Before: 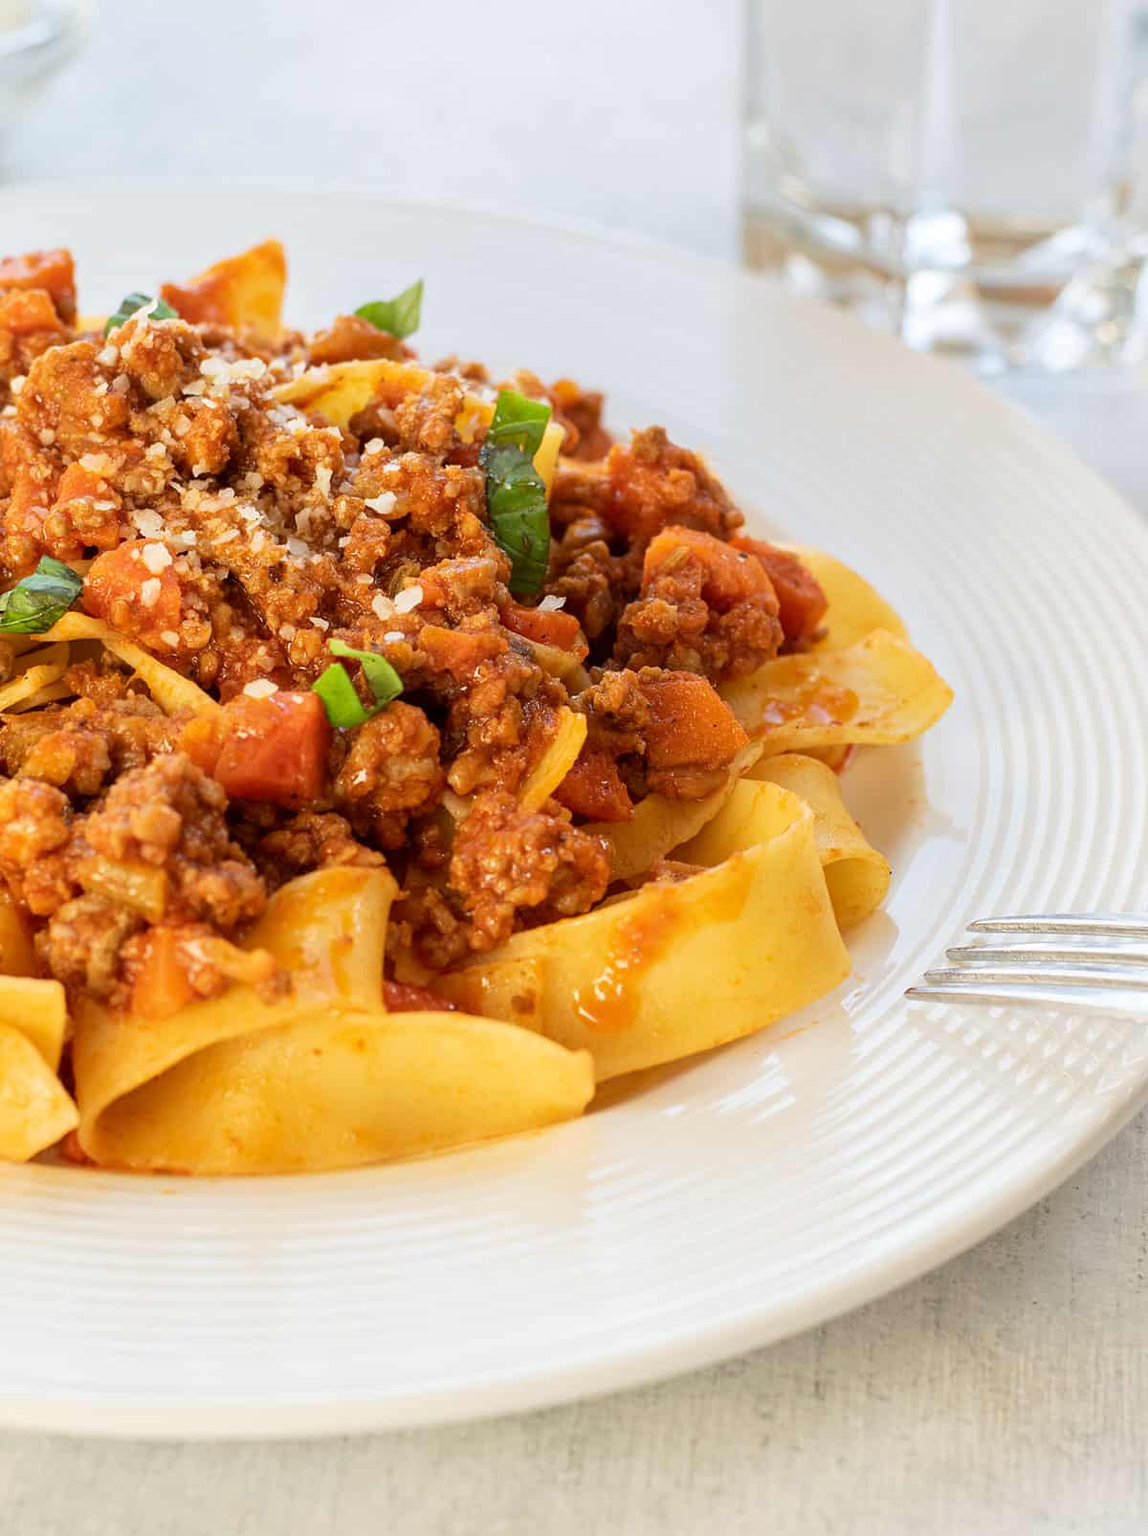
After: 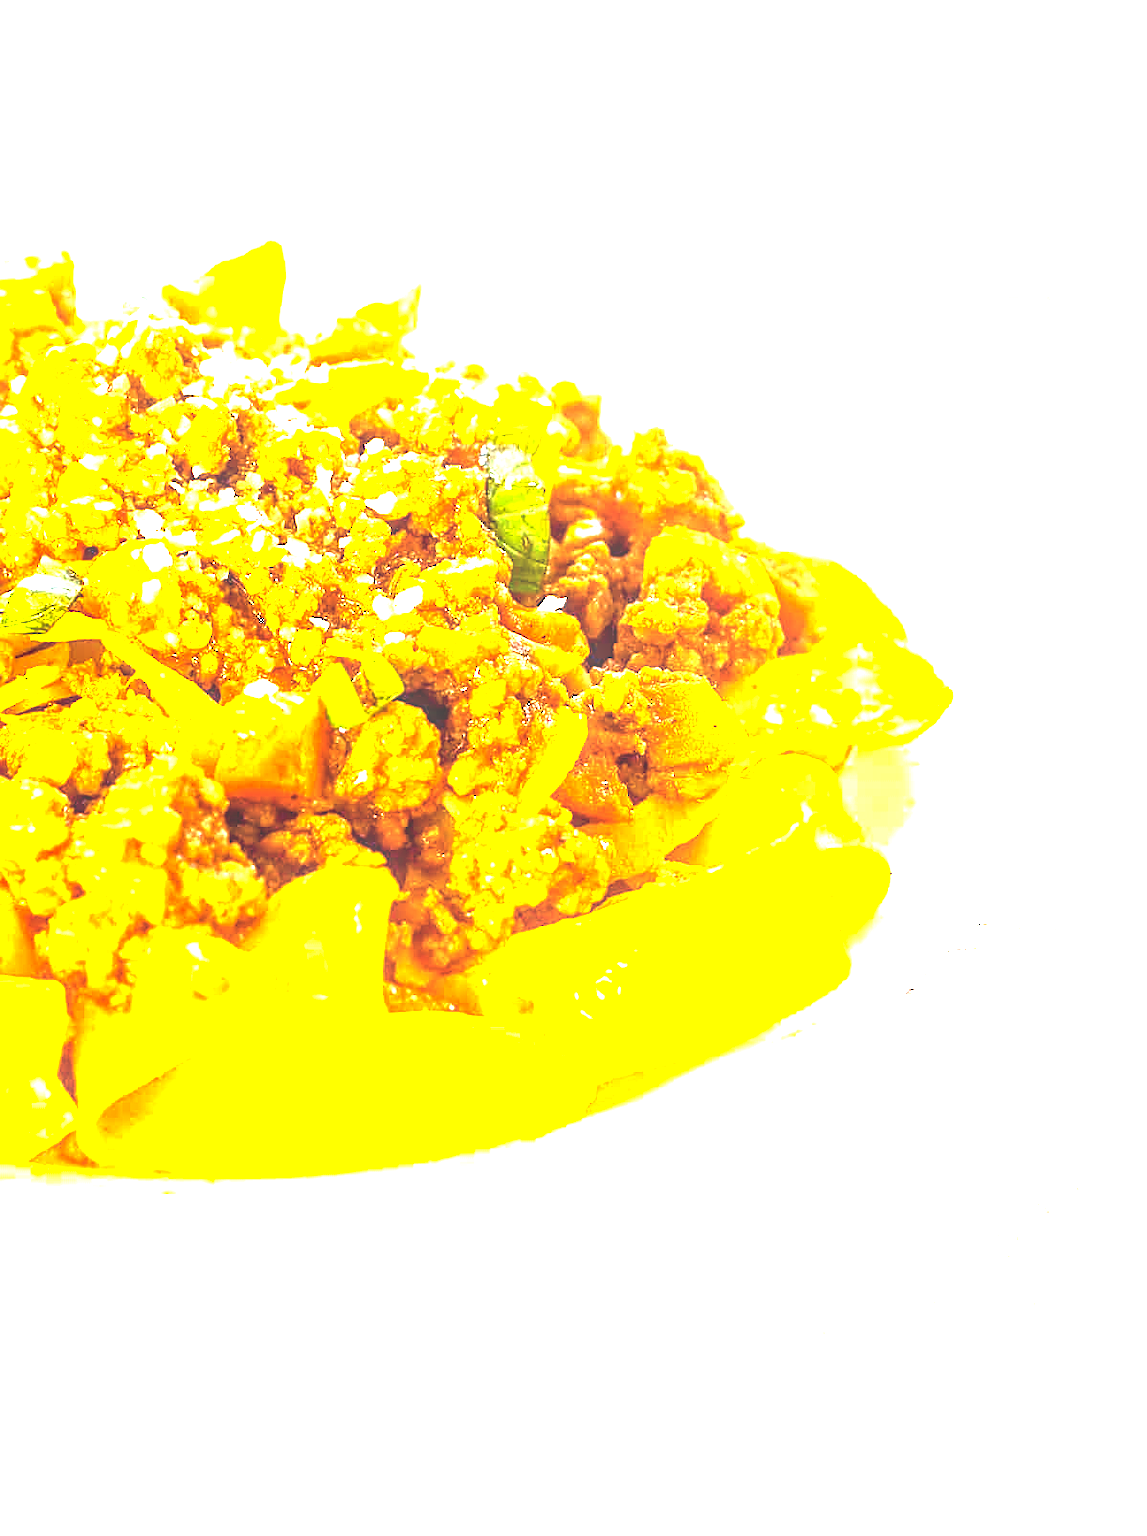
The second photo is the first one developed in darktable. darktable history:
local contrast: on, module defaults
sharpen: on, module defaults
color balance rgb: perceptual saturation grading › global saturation 25%, perceptual brilliance grading › global brilliance 35%, perceptual brilliance grading › highlights 50%, perceptual brilliance grading › mid-tones 60%, perceptual brilliance grading › shadows 35%, global vibrance 20%
